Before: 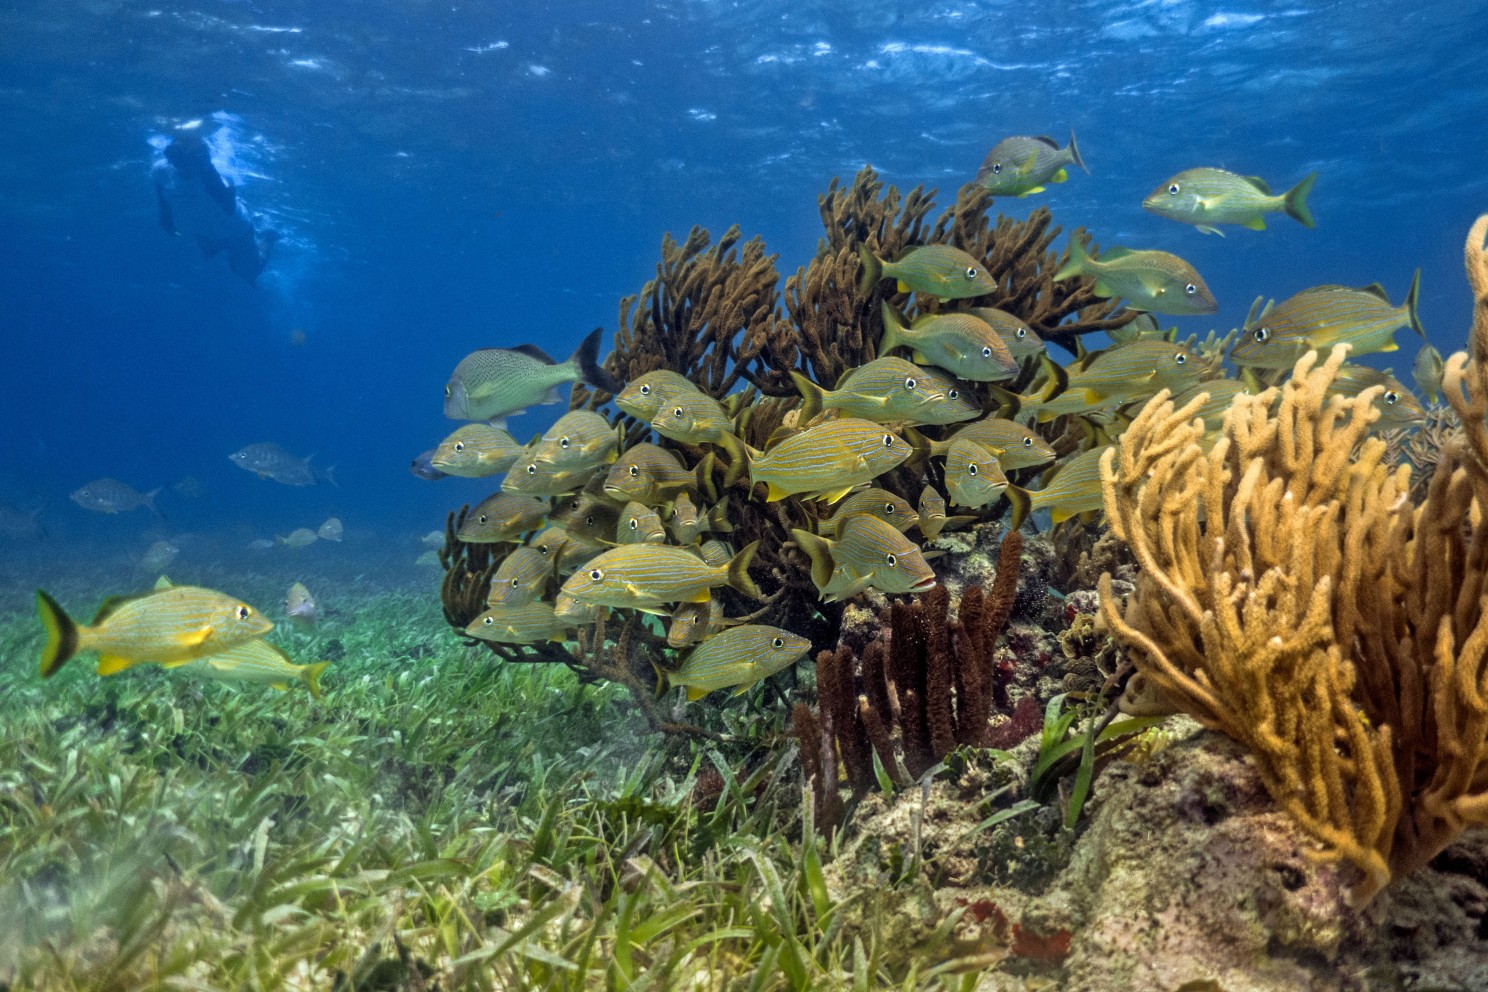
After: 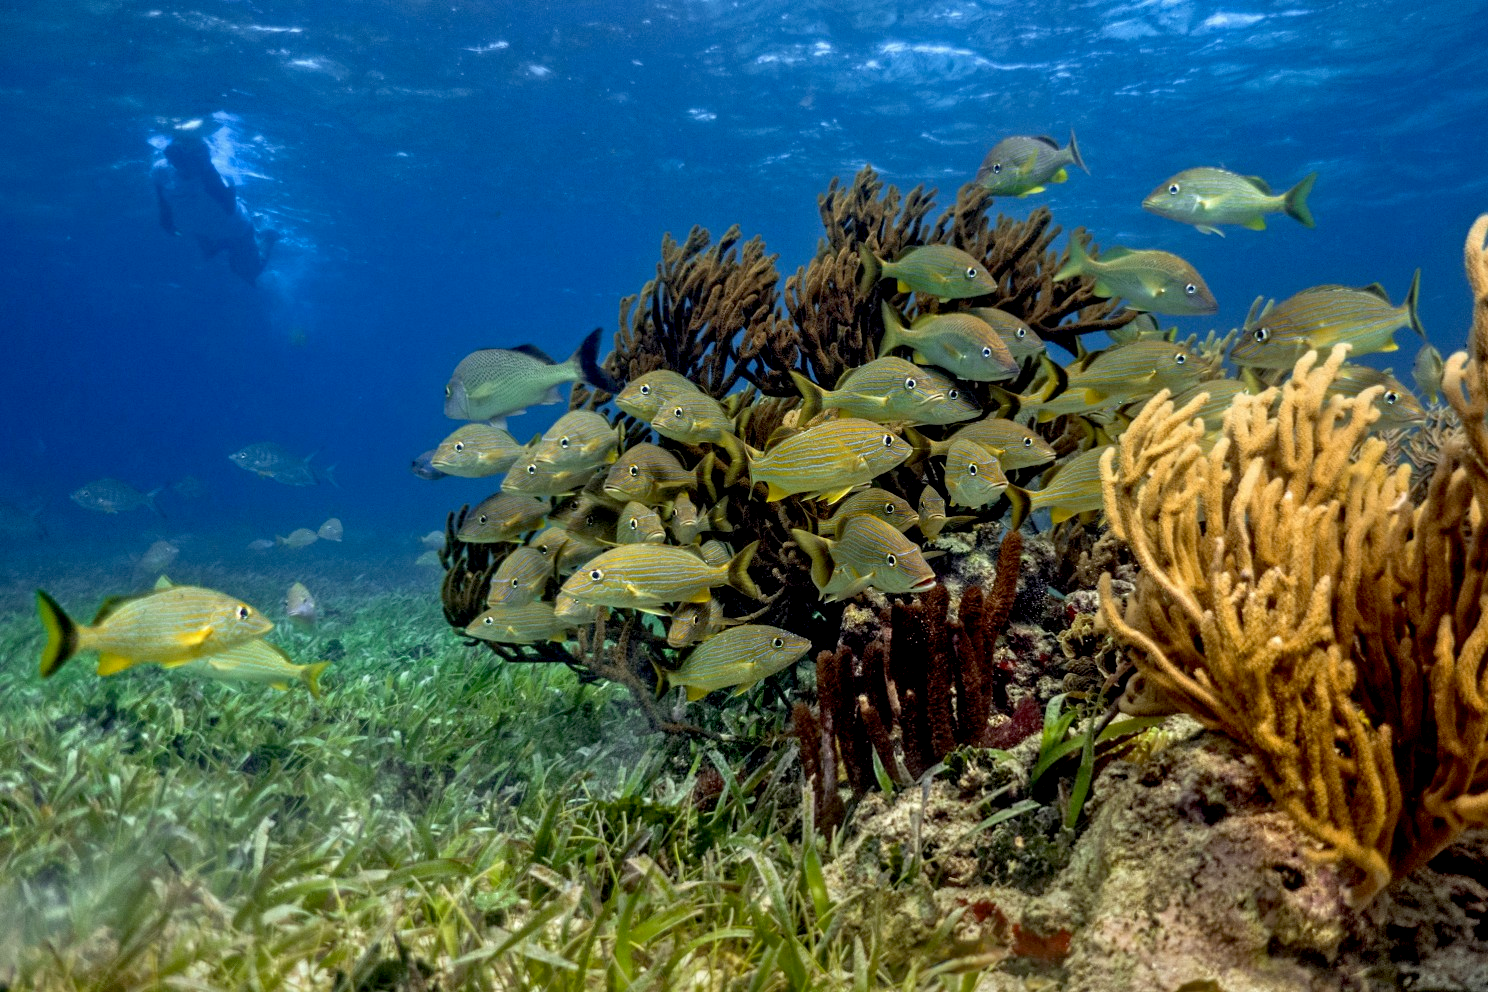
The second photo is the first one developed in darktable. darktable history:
exposure: black level correction 0.017, exposure -0.005 EV, compensate highlight preservation false
